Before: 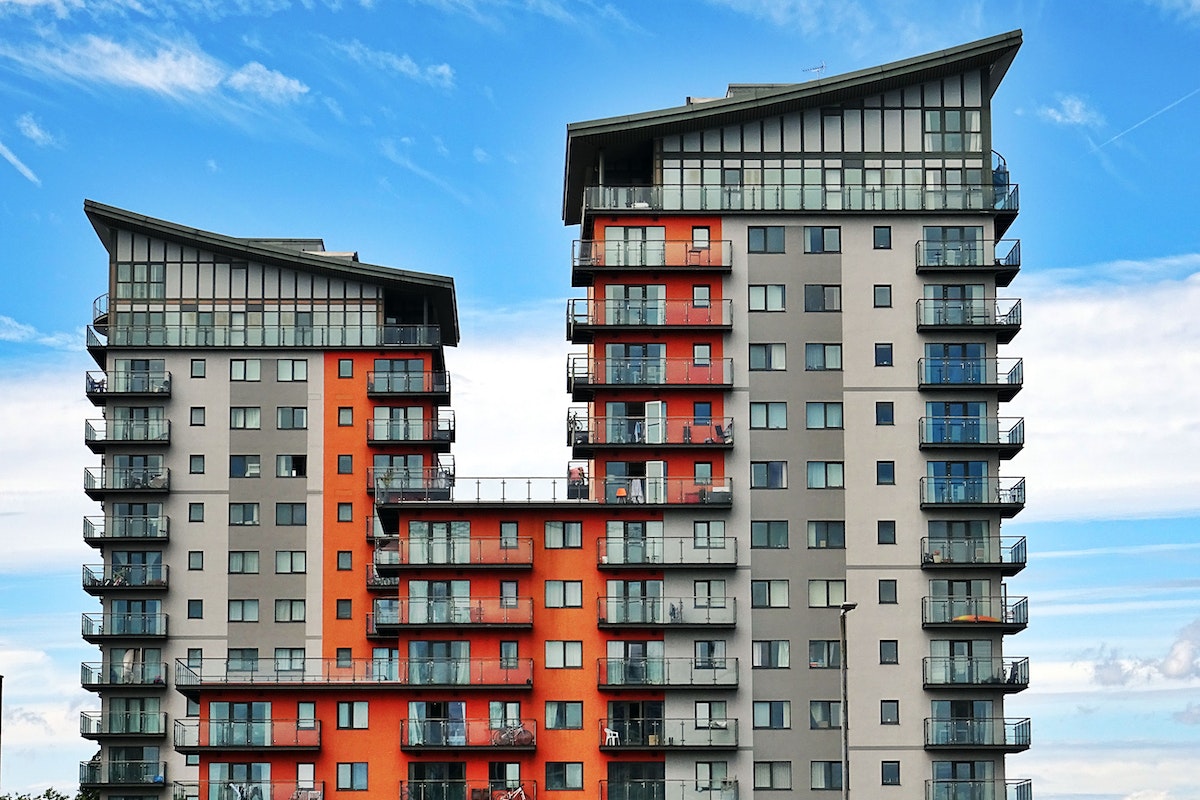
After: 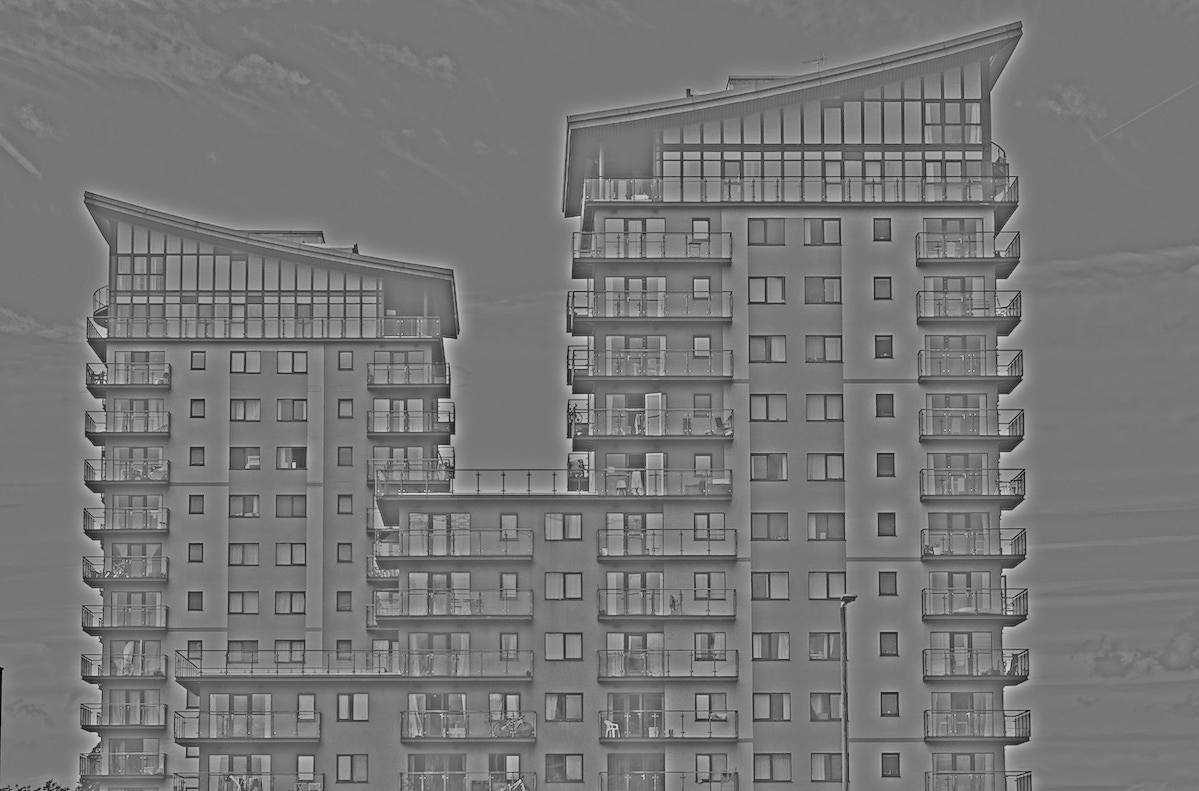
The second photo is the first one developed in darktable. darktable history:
crop: top 1.049%, right 0.001%
highpass: sharpness 25.84%, contrast boost 14.94%
local contrast: highlights 100%, shadows 100%, detail 120%, midtone range 0.2
